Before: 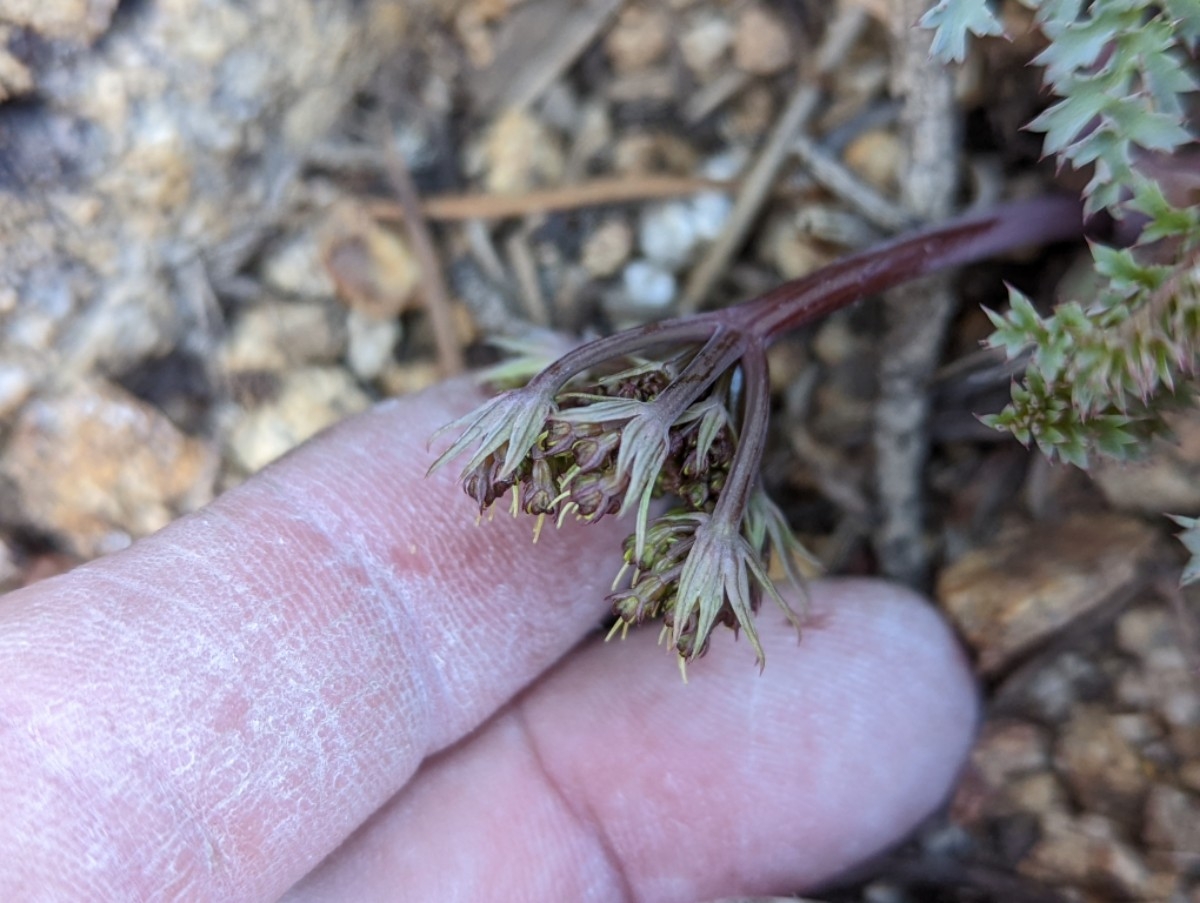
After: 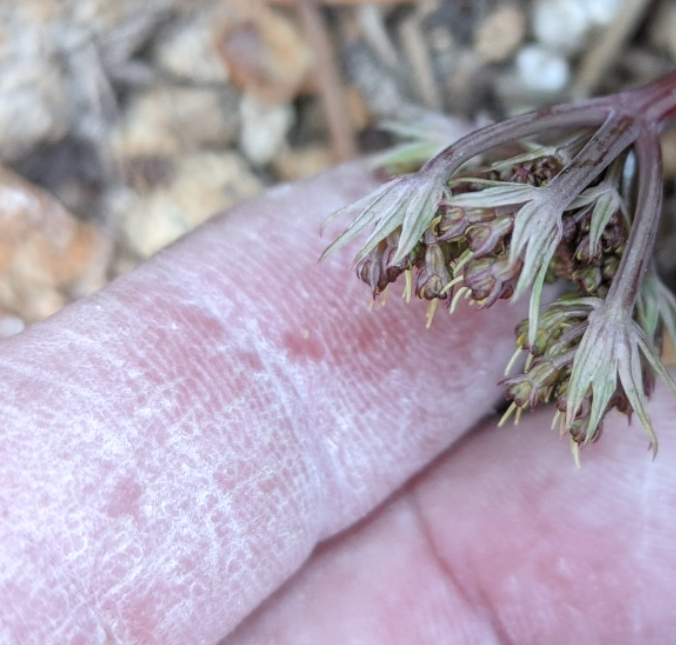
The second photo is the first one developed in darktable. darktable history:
contrast brightness saturation: brightness 0.15
crop: left 8.966%, top 23.852%, right 34.699%, bottom 4.703%
color zones: curves: ch0 [(0, 0.299) (0.25, 0.383) (0.456, 0.352) (0.736, 0.571)]; ch1 [(0, 0.63) (0.151, 0.568) (0.254, 0.416) (0.47, 0.558) (0.732, 0.37) (0.909, 0.492)]; ch2 [(0.004, 0.604) (0.158, 0.443) (0.257, 0.403) (0.761, 0.468)]
